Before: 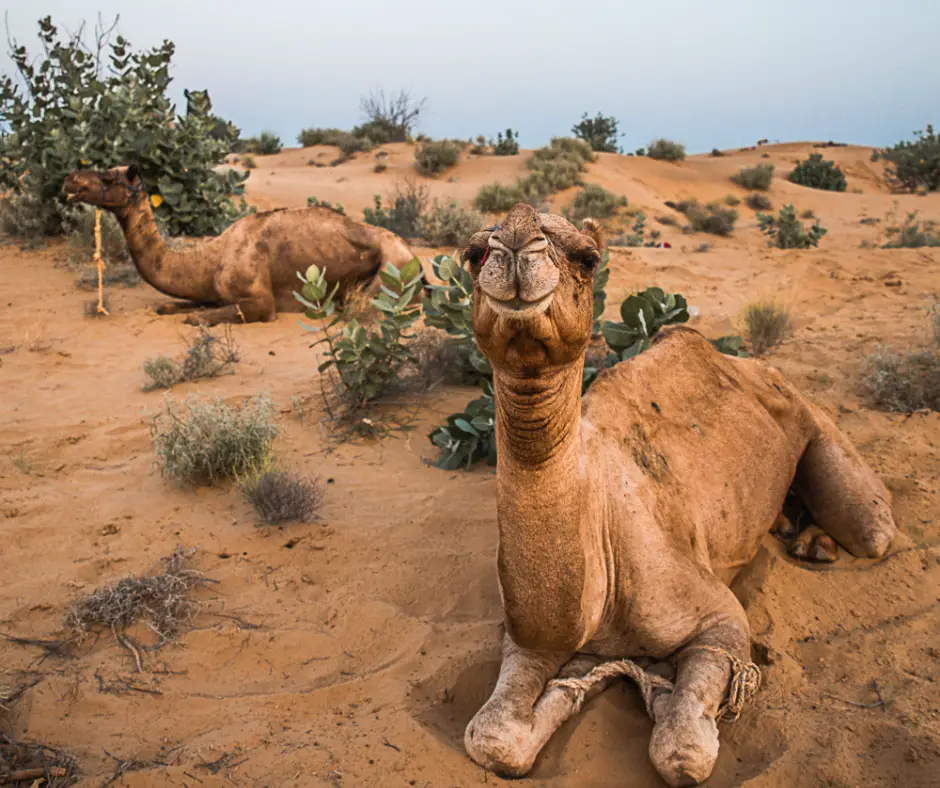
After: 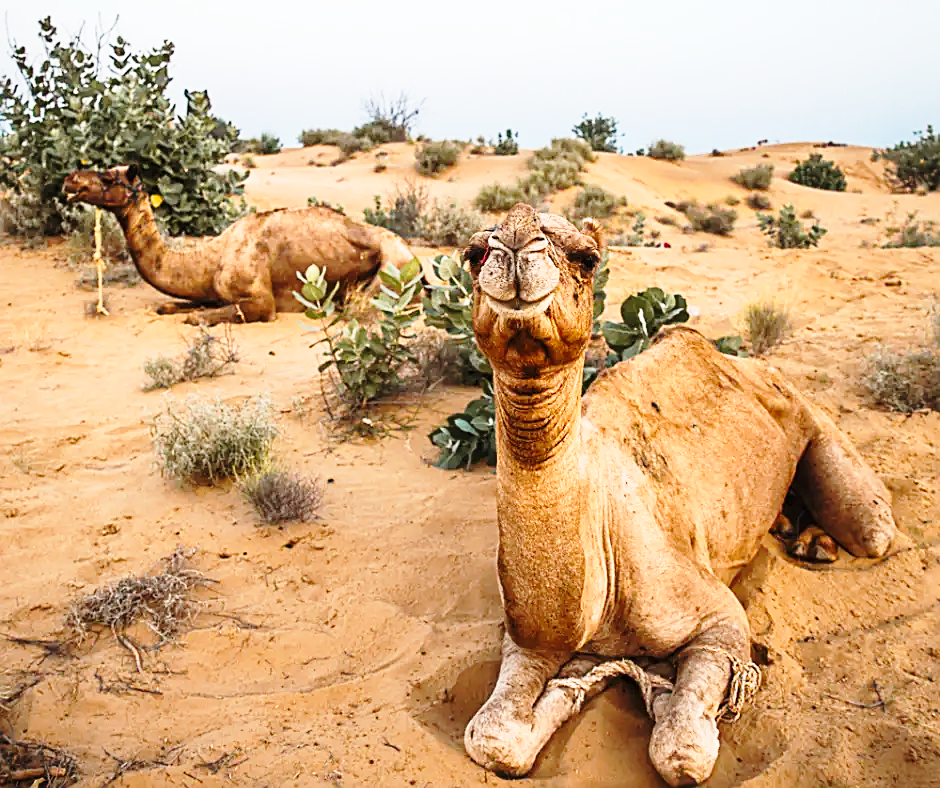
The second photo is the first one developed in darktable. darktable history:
base curve: curves: ch0 [(0, 0) (0.028, 0.03) (0.105, 0.232) (0.387, 0.748) (0.754, 0.968) (1, 1)], preserve colors none
sharpen: amount 0.494
tone equalizer: edges refinement/feathering 500, mask exposure compensation -1.57 EV, preserve details no
